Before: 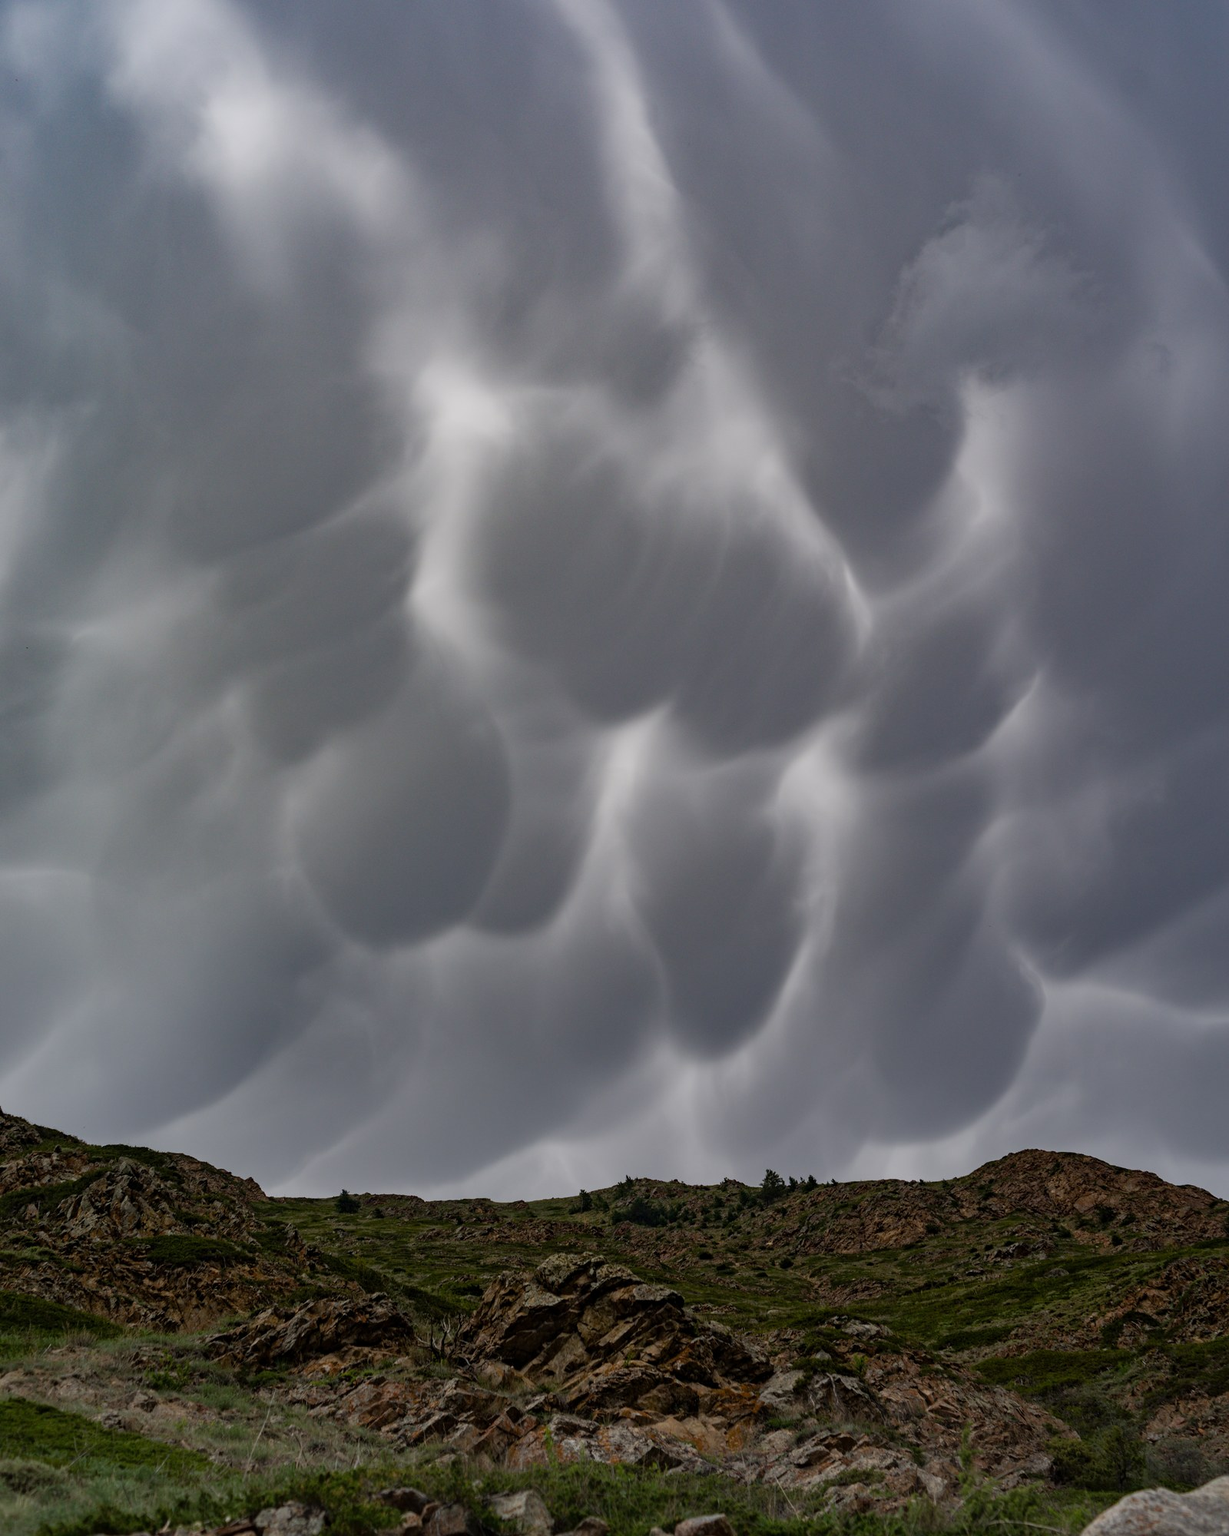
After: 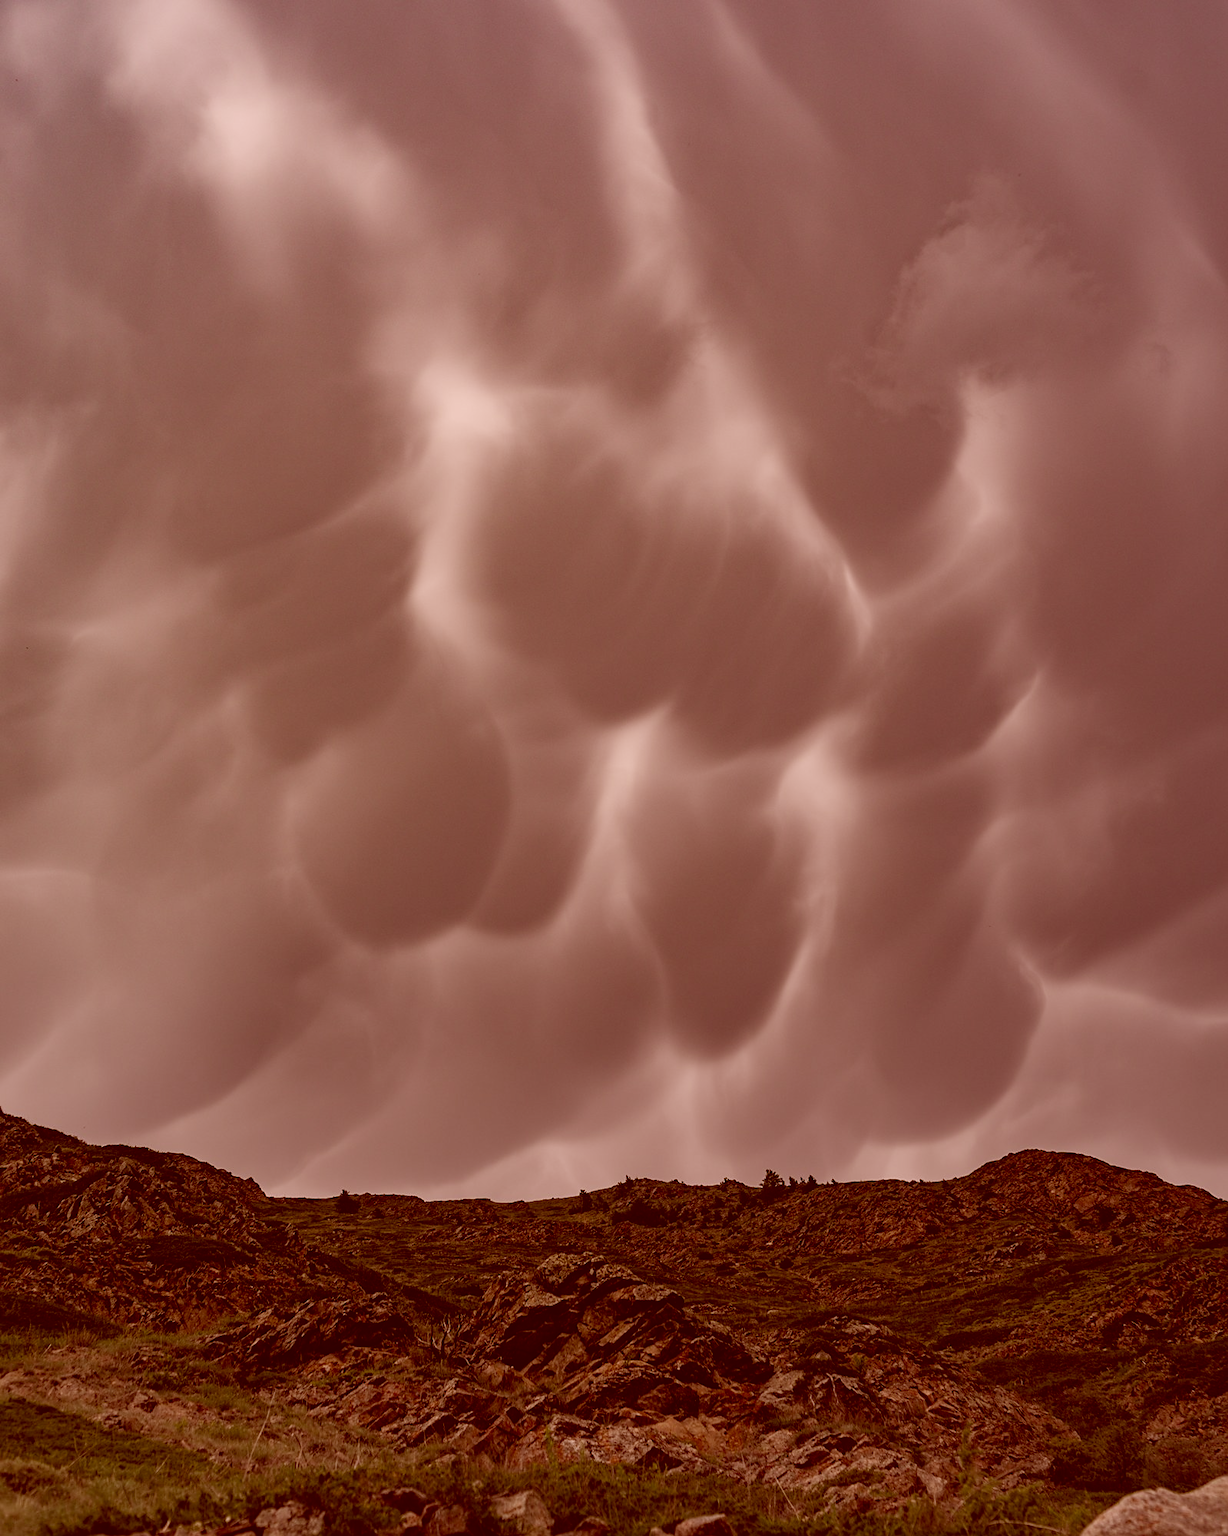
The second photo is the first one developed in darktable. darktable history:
sharpen: radius 1.864, amount 0.398, threshold 1.271
color correction: highlights a* 9.03, highlights b* 8.71, shadows a* 40, shadows b* 40, saturation 0.8
